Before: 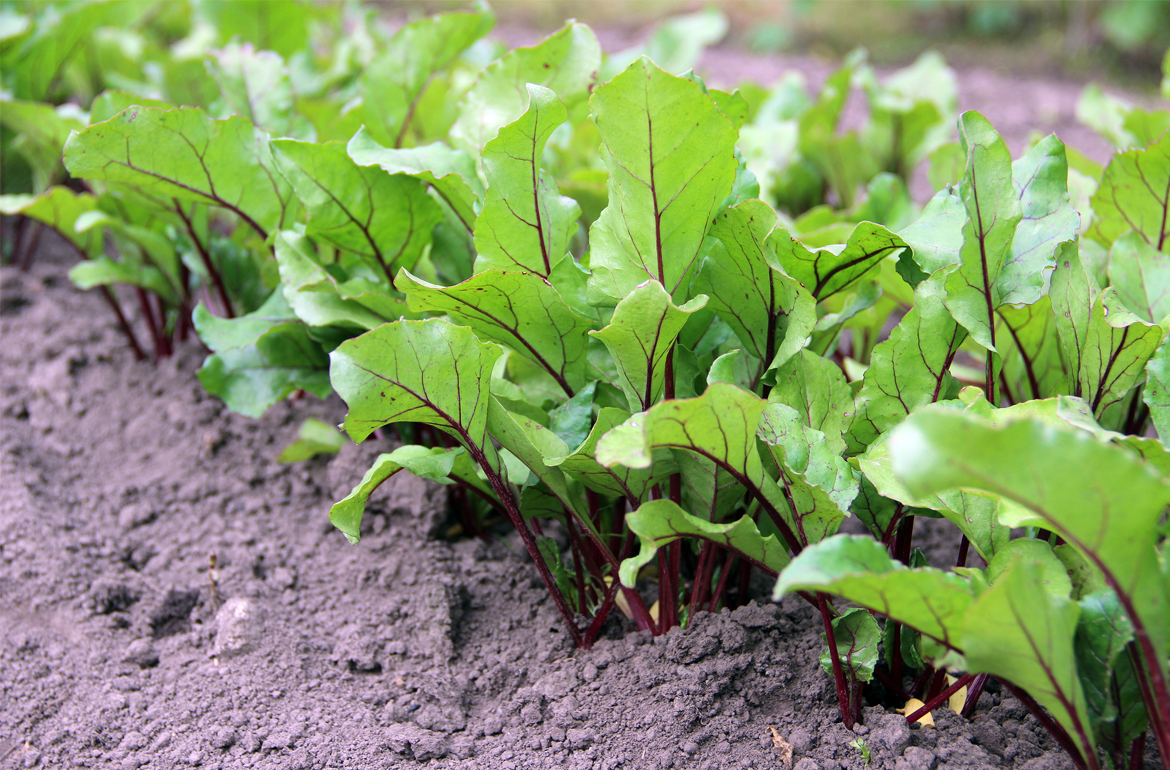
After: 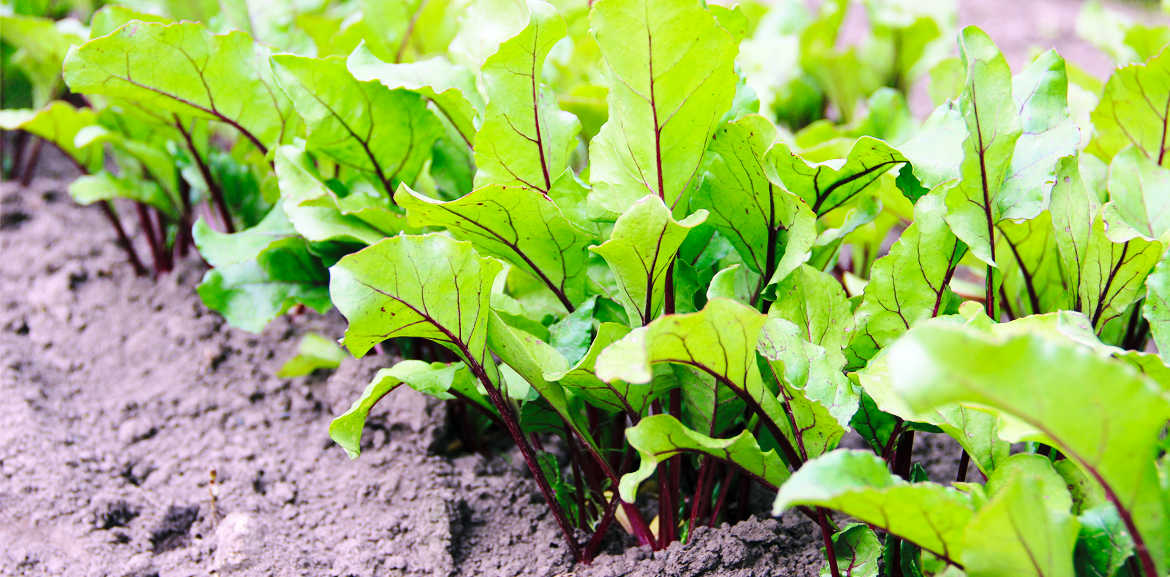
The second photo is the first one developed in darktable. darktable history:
crop: top 11.039%, bottom 13.939%
contrast brightness saturation: contrast 0.03, brightness 0.062, saturation 0.128
base curve: curves: ch0 [(0, 0) (0.036, 0.025) (0.121, 0.166) (0.206, 0.329) (0.605, 0.79) (1, 1)], preserve colors none
